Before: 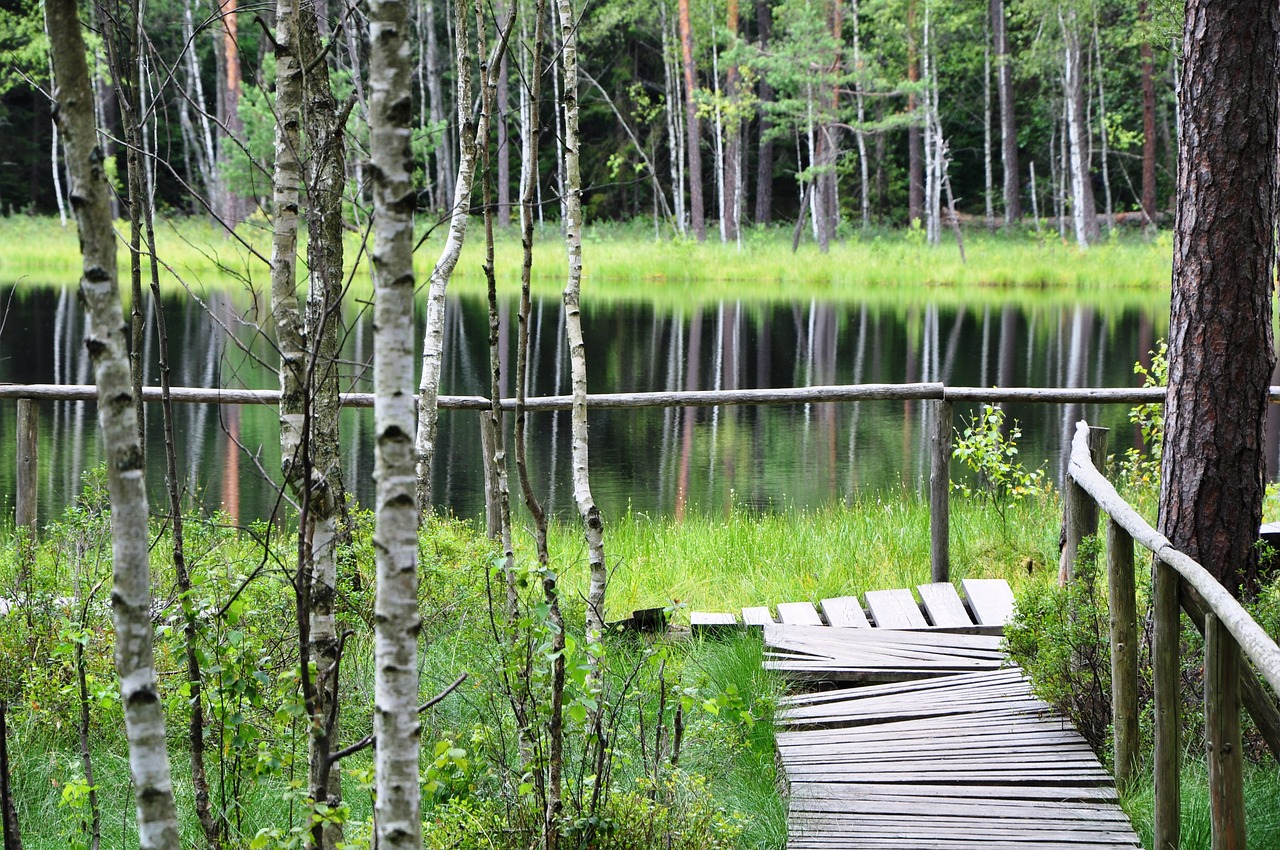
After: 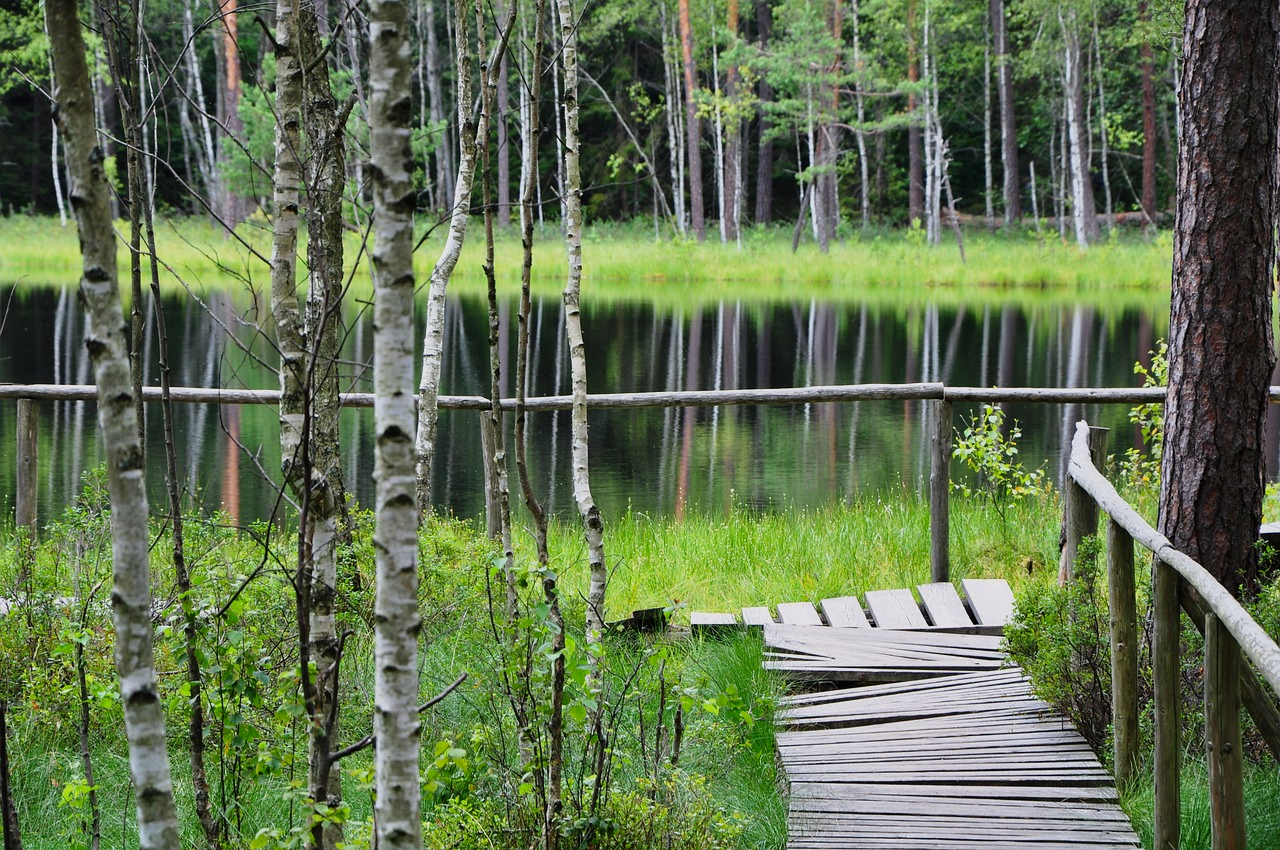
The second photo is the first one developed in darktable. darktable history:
shadows and highlights: radius 120.96, shadows 21.6, white point adjustment -9.7, highlights -15.06, soften with gaussian
